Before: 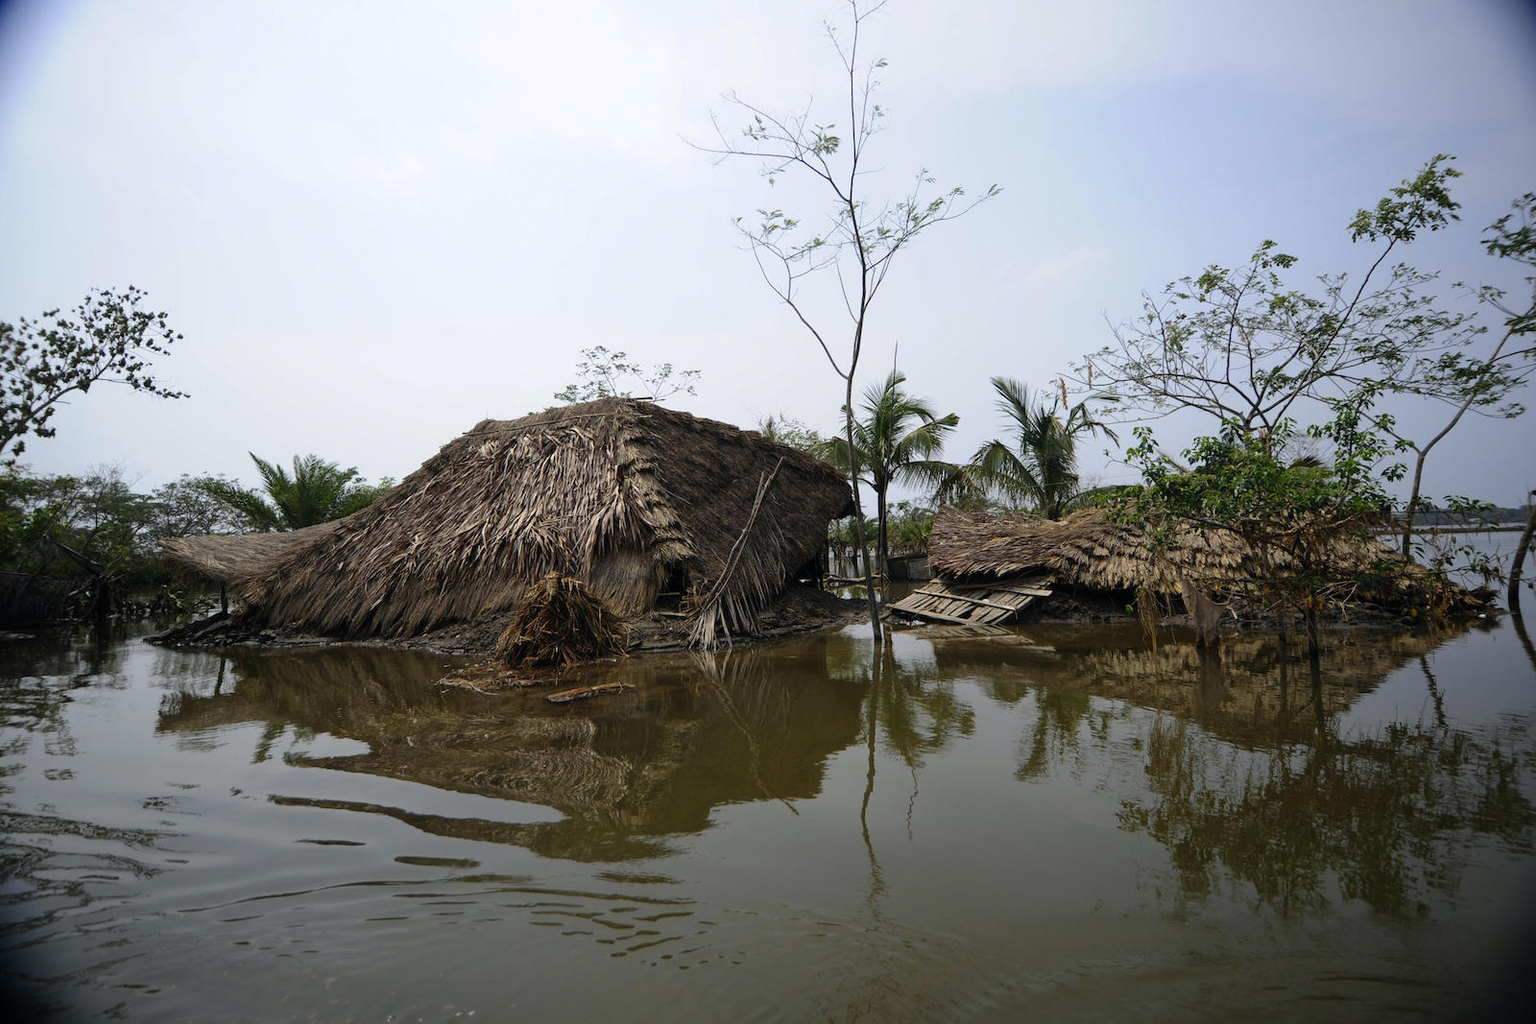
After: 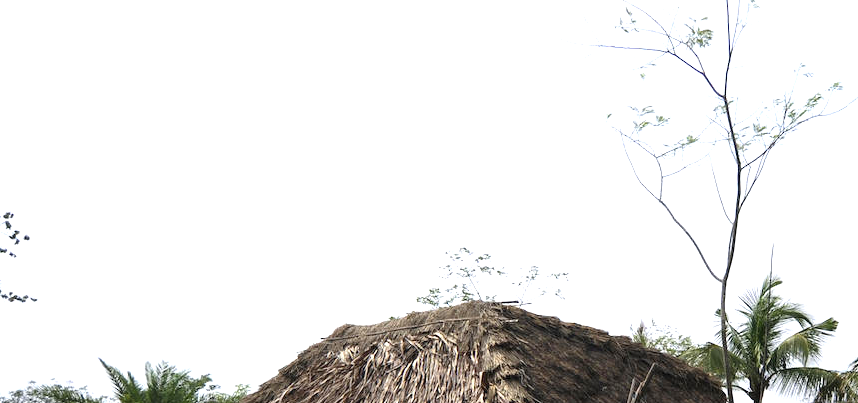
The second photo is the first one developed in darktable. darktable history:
exposure: black level correction 0, exposure 0.9 EV, compensate highlight preservation false
crop: left 10.121%, top 10.631%, right 36.218%, bottom 51.526%
